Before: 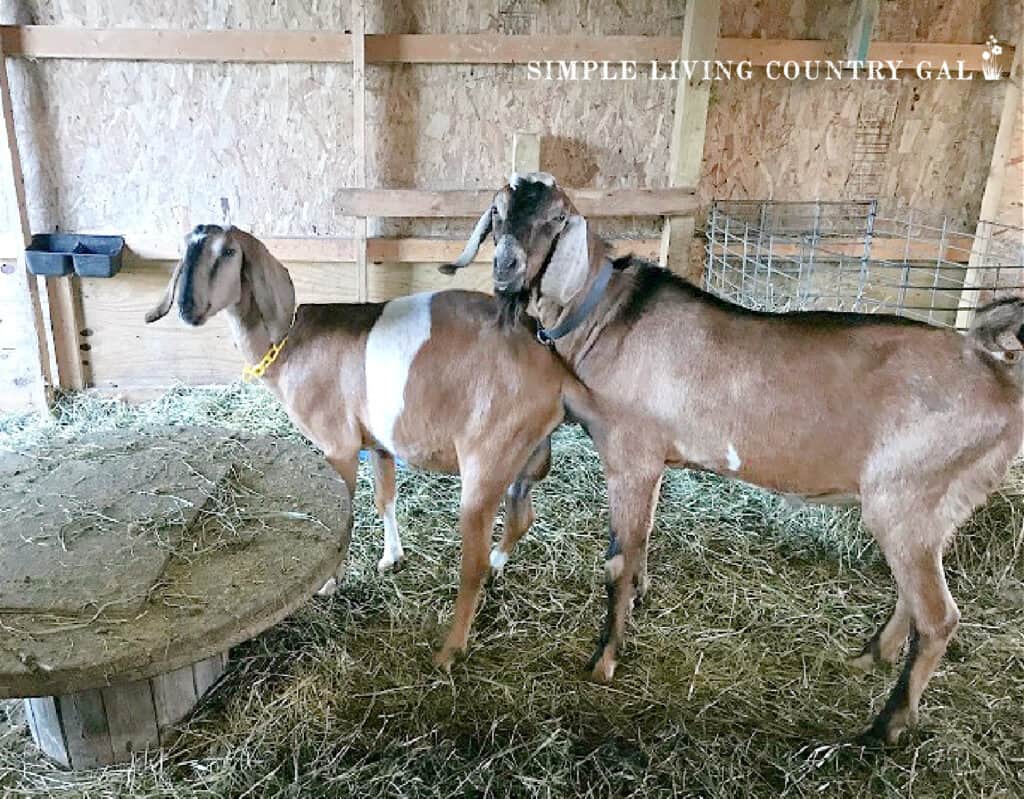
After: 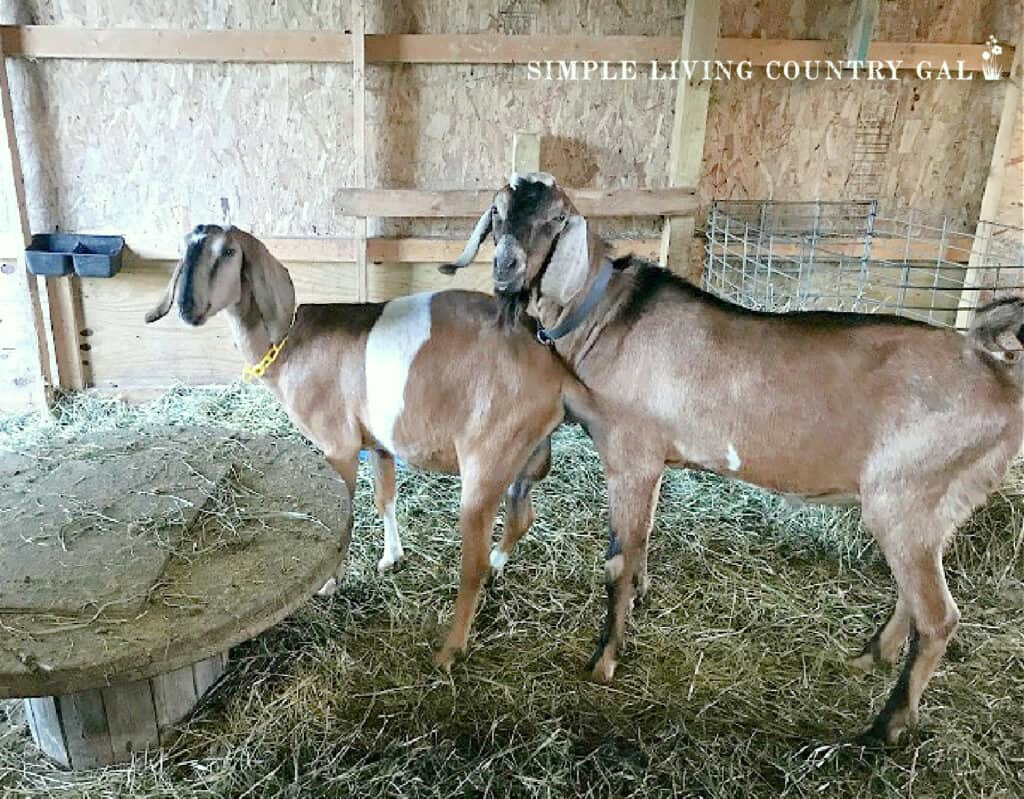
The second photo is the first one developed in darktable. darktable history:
color correction: highlights a* -2.69, highlights b* 2.44
